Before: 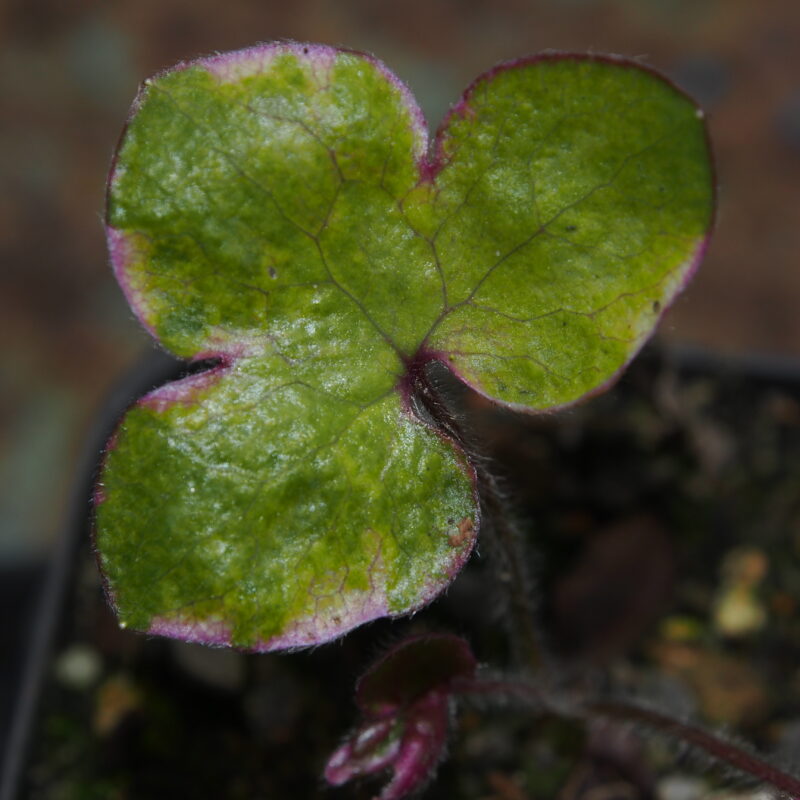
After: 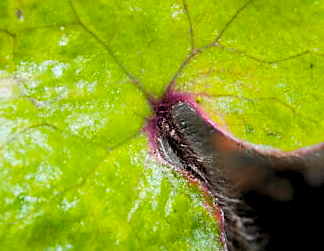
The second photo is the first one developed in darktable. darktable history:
crop: left 31.677%, top 32.35%, right 27.712%, bottom 36.224%
filmic rgb: black relative exposure -7.11 EV, white relative exposure 5.35 EV, hardness 3.02
color balance rgb: perceptual saturation grading › global saturation 25.641%, global vibrance 14.394%
sharpen: on, module defaults
exposure: black level correction 0, exposure 1.001 EV, compensate exposure bias true, compensate highlight preservation false
levels: levels [0.044, 0.416, 0.908]
